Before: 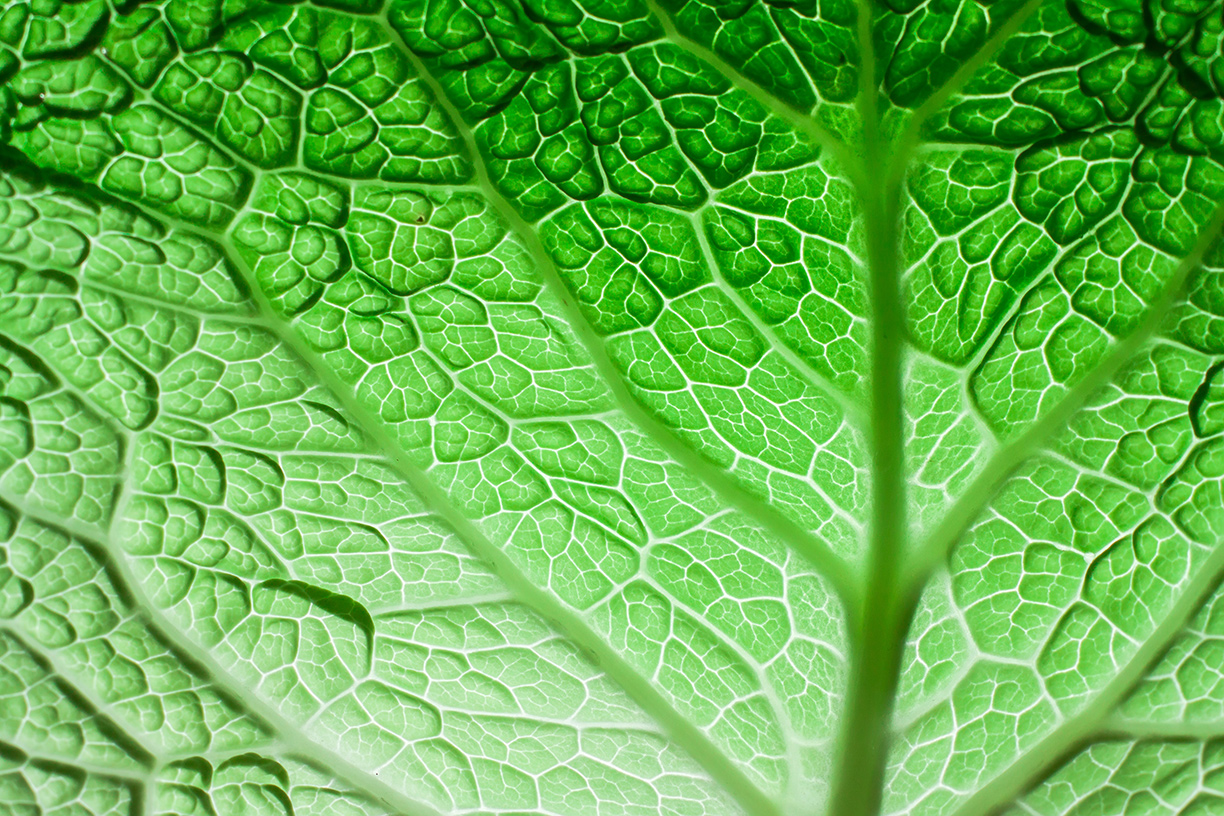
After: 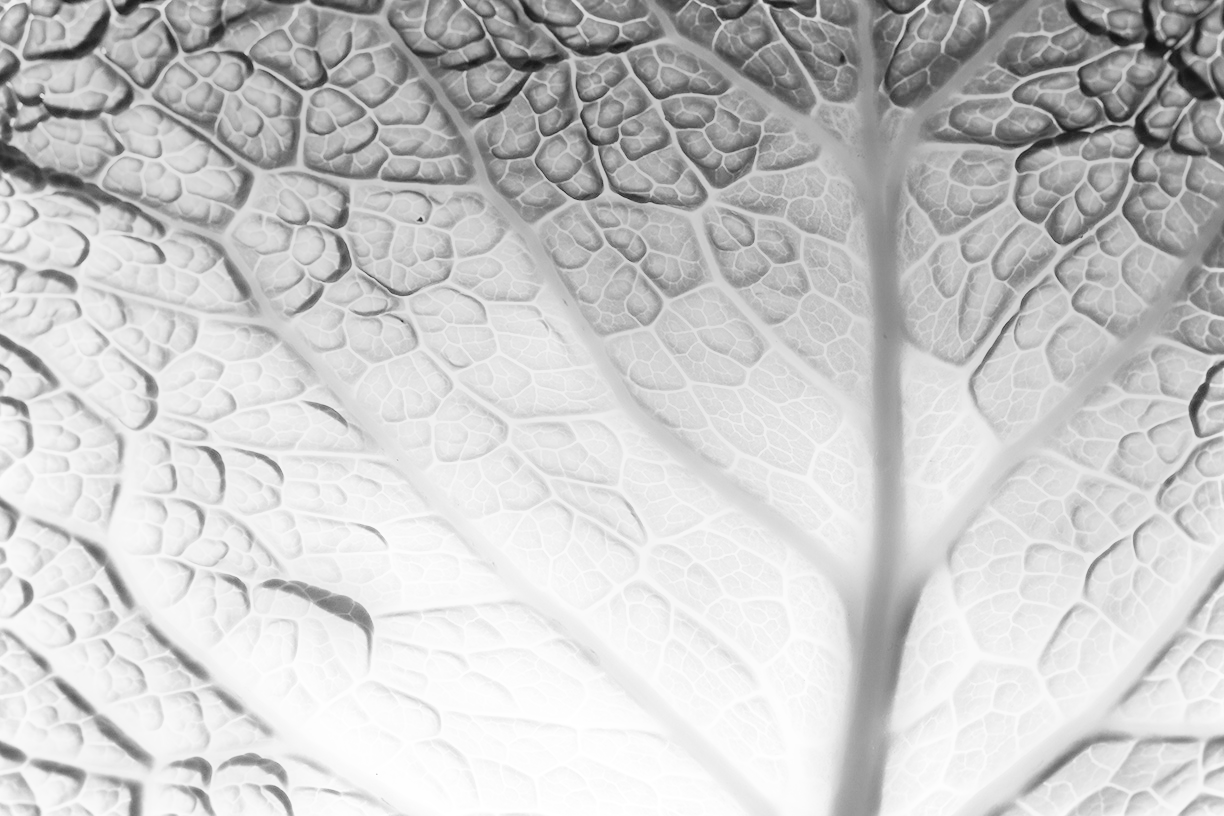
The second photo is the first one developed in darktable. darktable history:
exposure: exposure 0.3 EV, compensate highlight preservation false
base curve: curves: ch0 [(0, 0.003) (0.001, 0.002) (0.006, 0.004) (0.02, 0.022) (0.048, 0.086) (0.094, 0.234) (0.162, 0.431) (0.258, 0.629) (0.385, 0.8) (0.548, 0.918) (0.751, 0.988) (1, 1)], preserve colors none
monochrome: size 1
